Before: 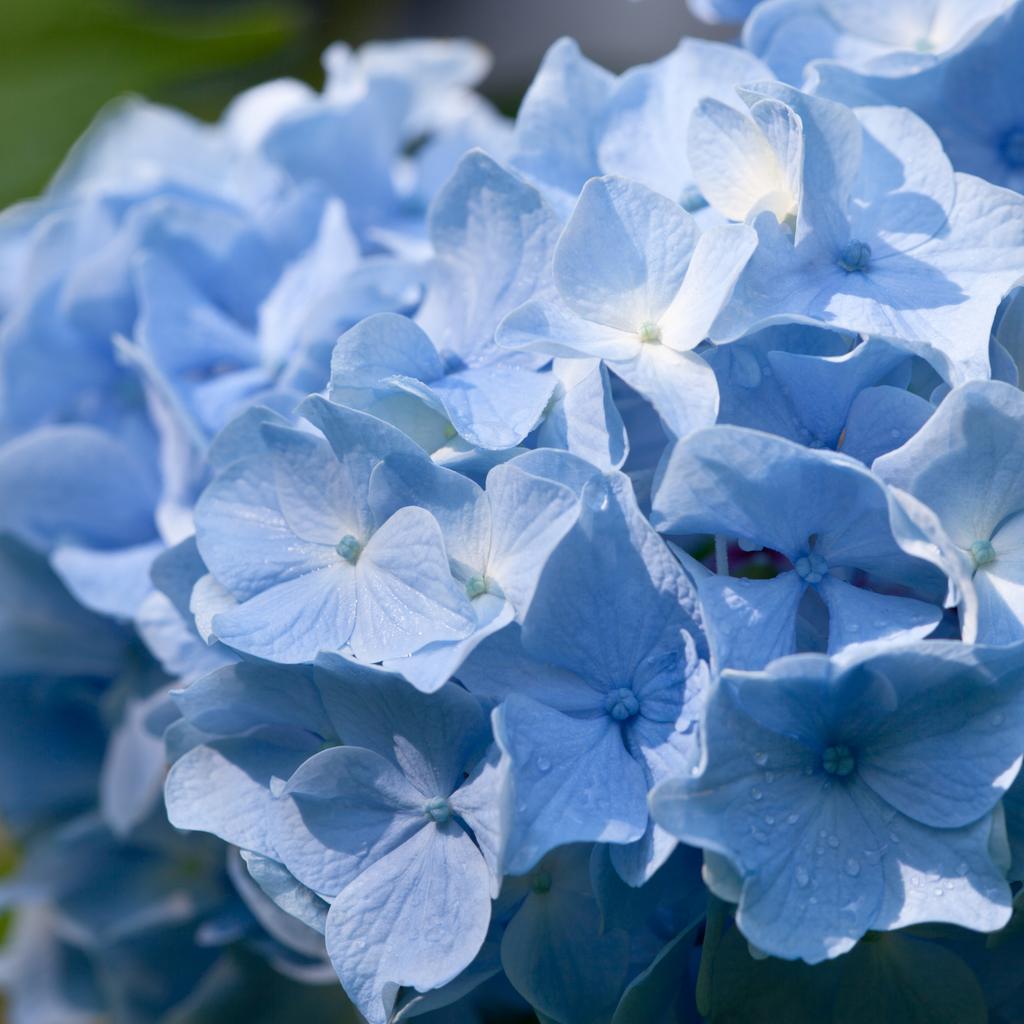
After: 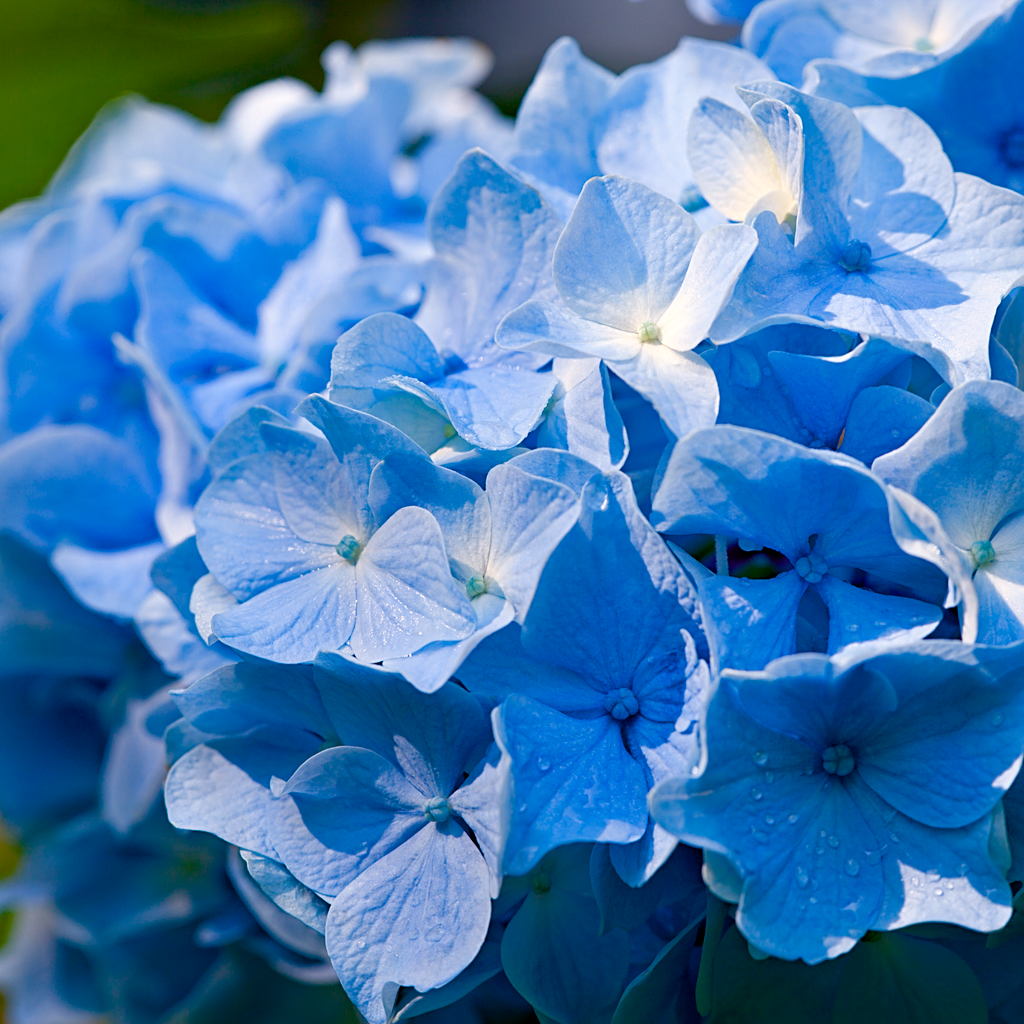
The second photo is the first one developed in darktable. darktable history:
sharpen: on, module defaults
haze removal: strength 0.296, distance 0.252, compatibility mode true, adaptive false
color balance rgb: highlights gain › chroma 1.039%, highlights gain › hue 60.01°, perceptual saturation grading › global saturation 28.187%, perceptual saturation grading › highlights -25.436%, perceptual saturation grading › mid-tones 25.22%, perceptual saturation grading › shadows 49.514%, global vibrance 9.512%
